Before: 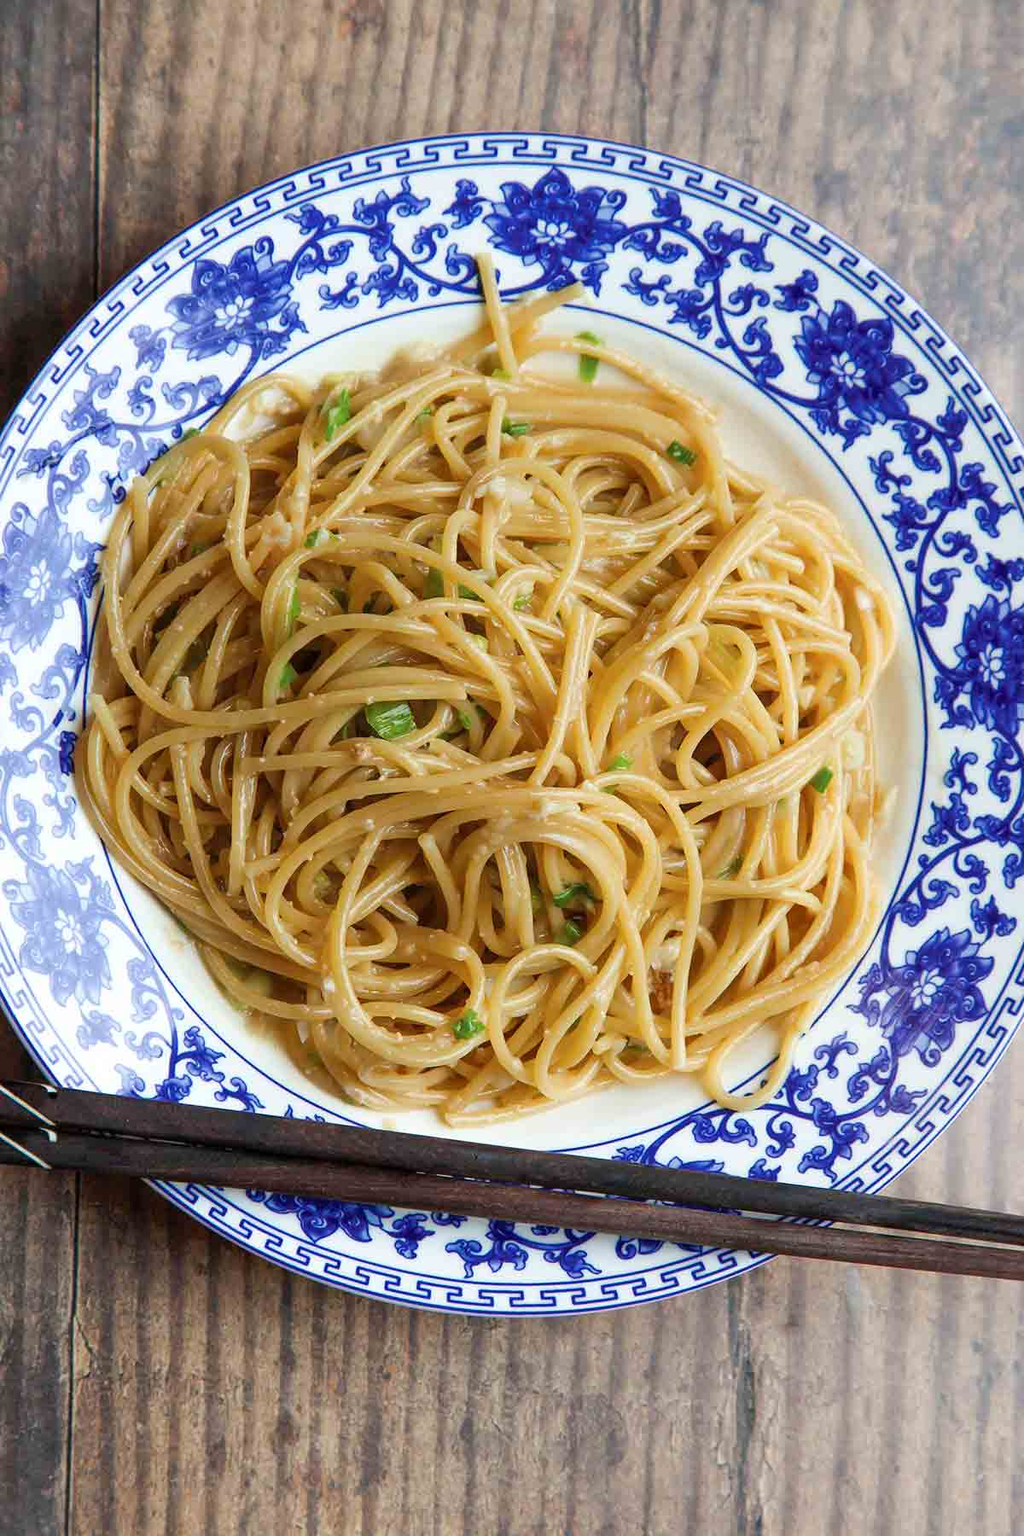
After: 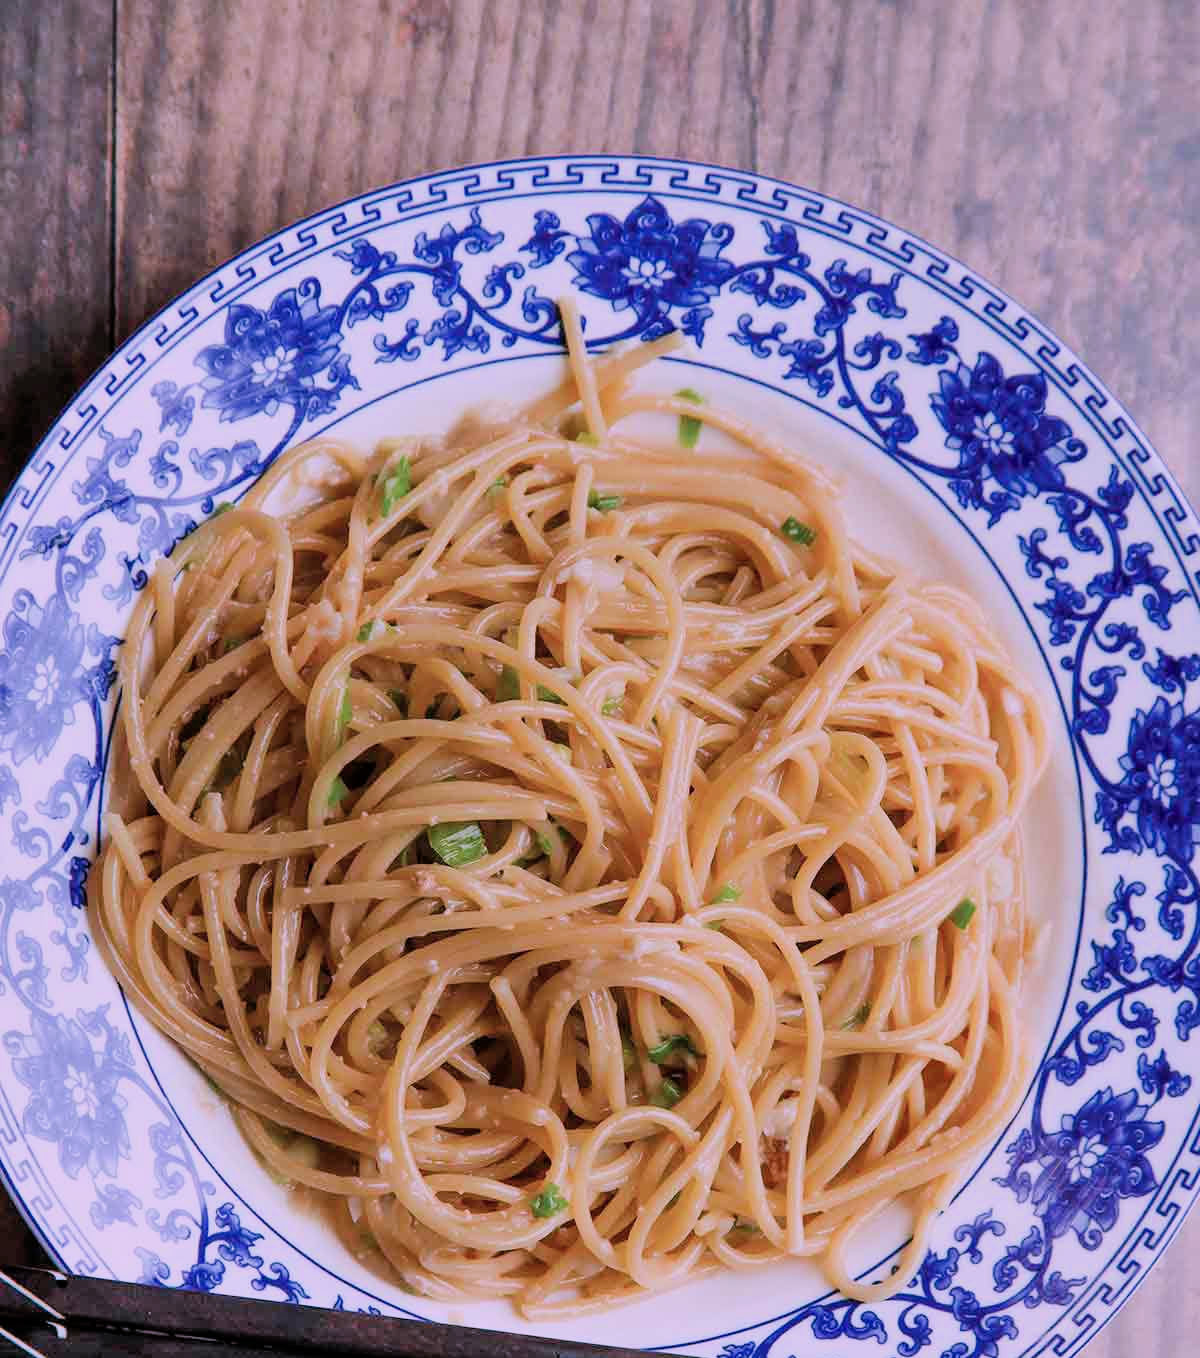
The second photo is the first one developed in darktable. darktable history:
filmic rgb: black relative exposure -7.65 EV, white relative exposure 4.56 EV, hardness 3.61
crop: bottom 24.508%
color correction: highlights a* 15.29, highlights b* -20.25
shadows and highlights: shadows 36.88, highlights -27.65, soften with gaussian
